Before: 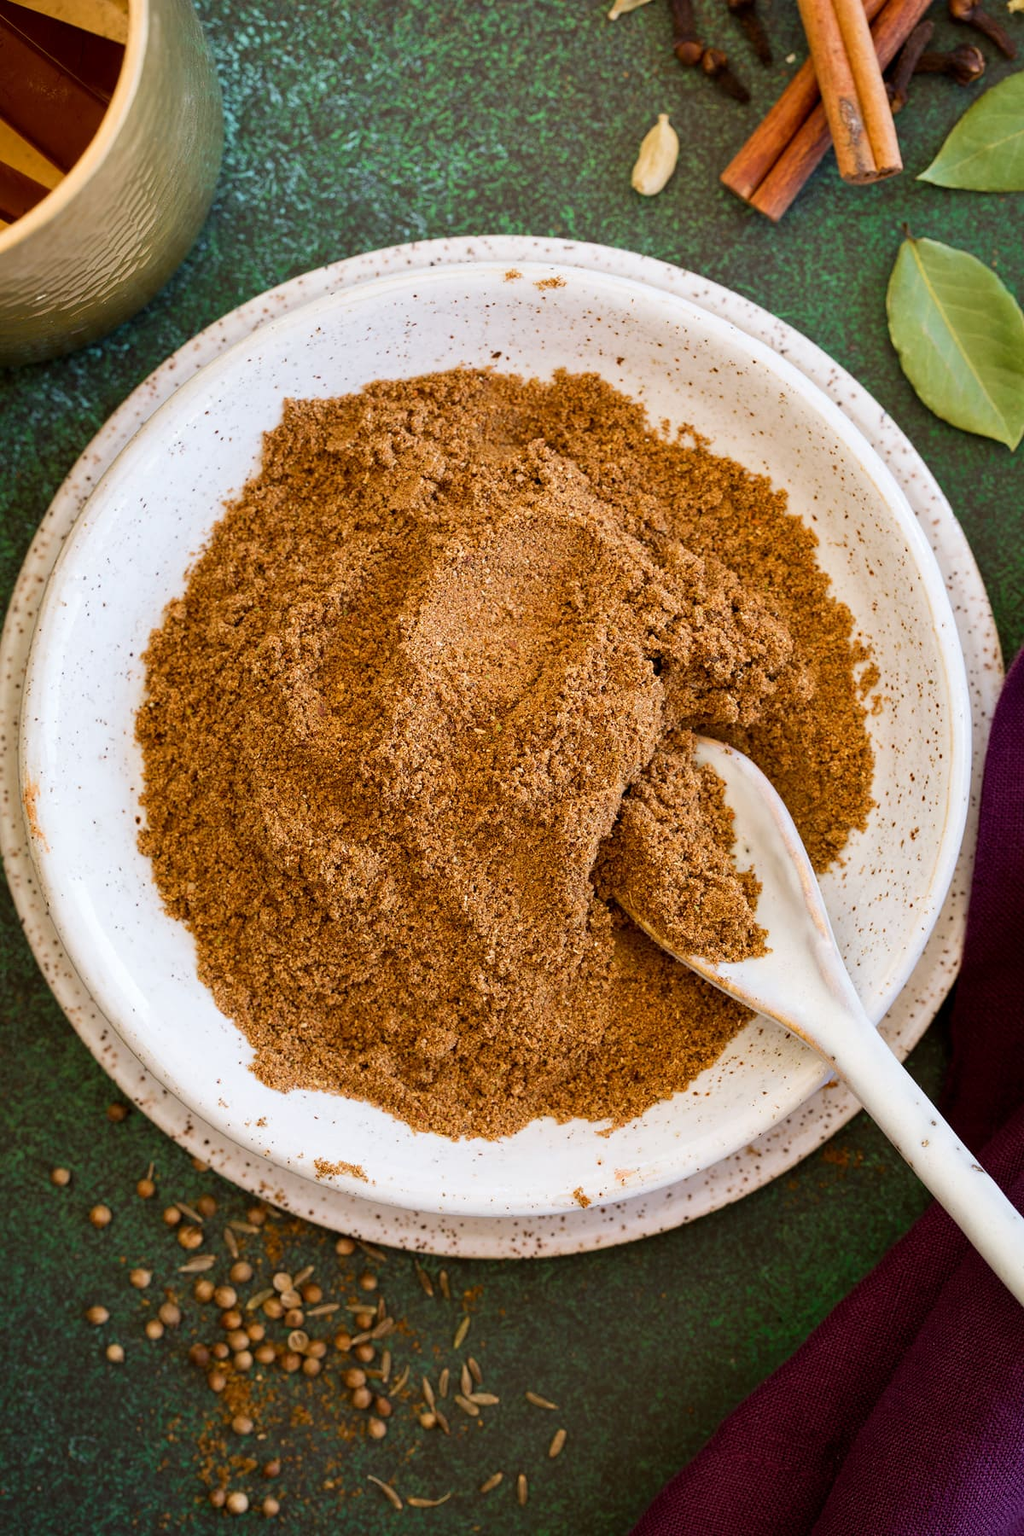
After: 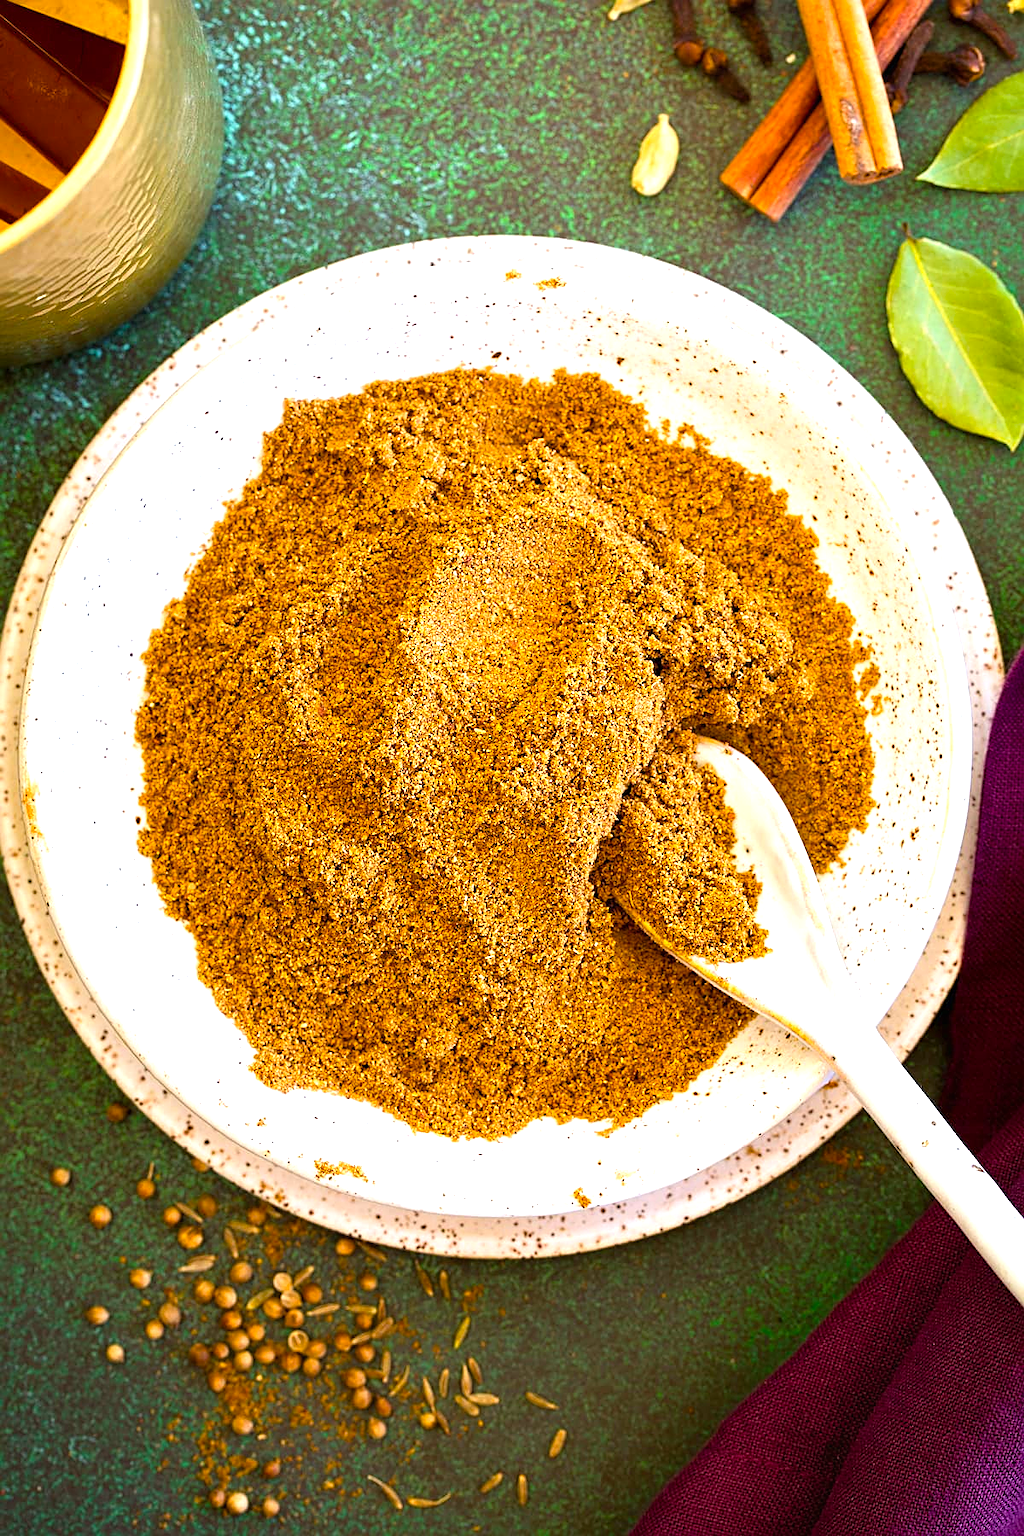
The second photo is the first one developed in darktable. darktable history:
color balance rgb: perceptual saturation grading › global saturation 25%, global vibrance 20%
exposure: black level correction 0, exposure 1 EV, compensate exposure bias true, compensate highlight preservation false
sharpen: on, module defaults
local contrast: mode bilateral grid, contrast 100, coarseness 100, detail 91%, midtone range 0.2
